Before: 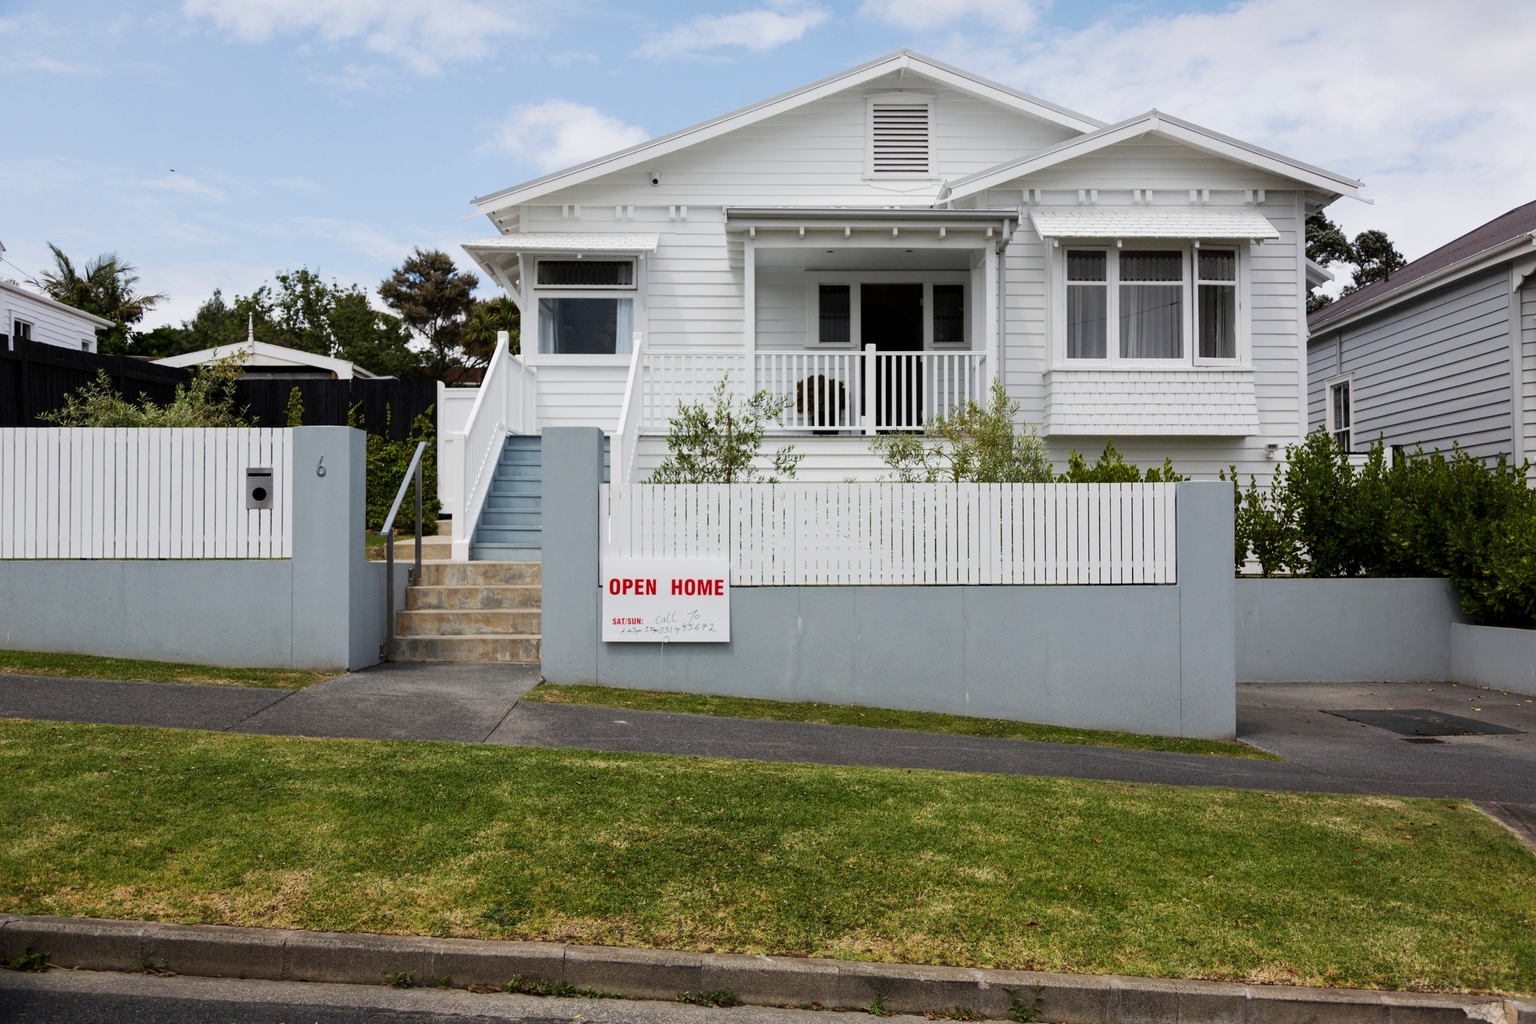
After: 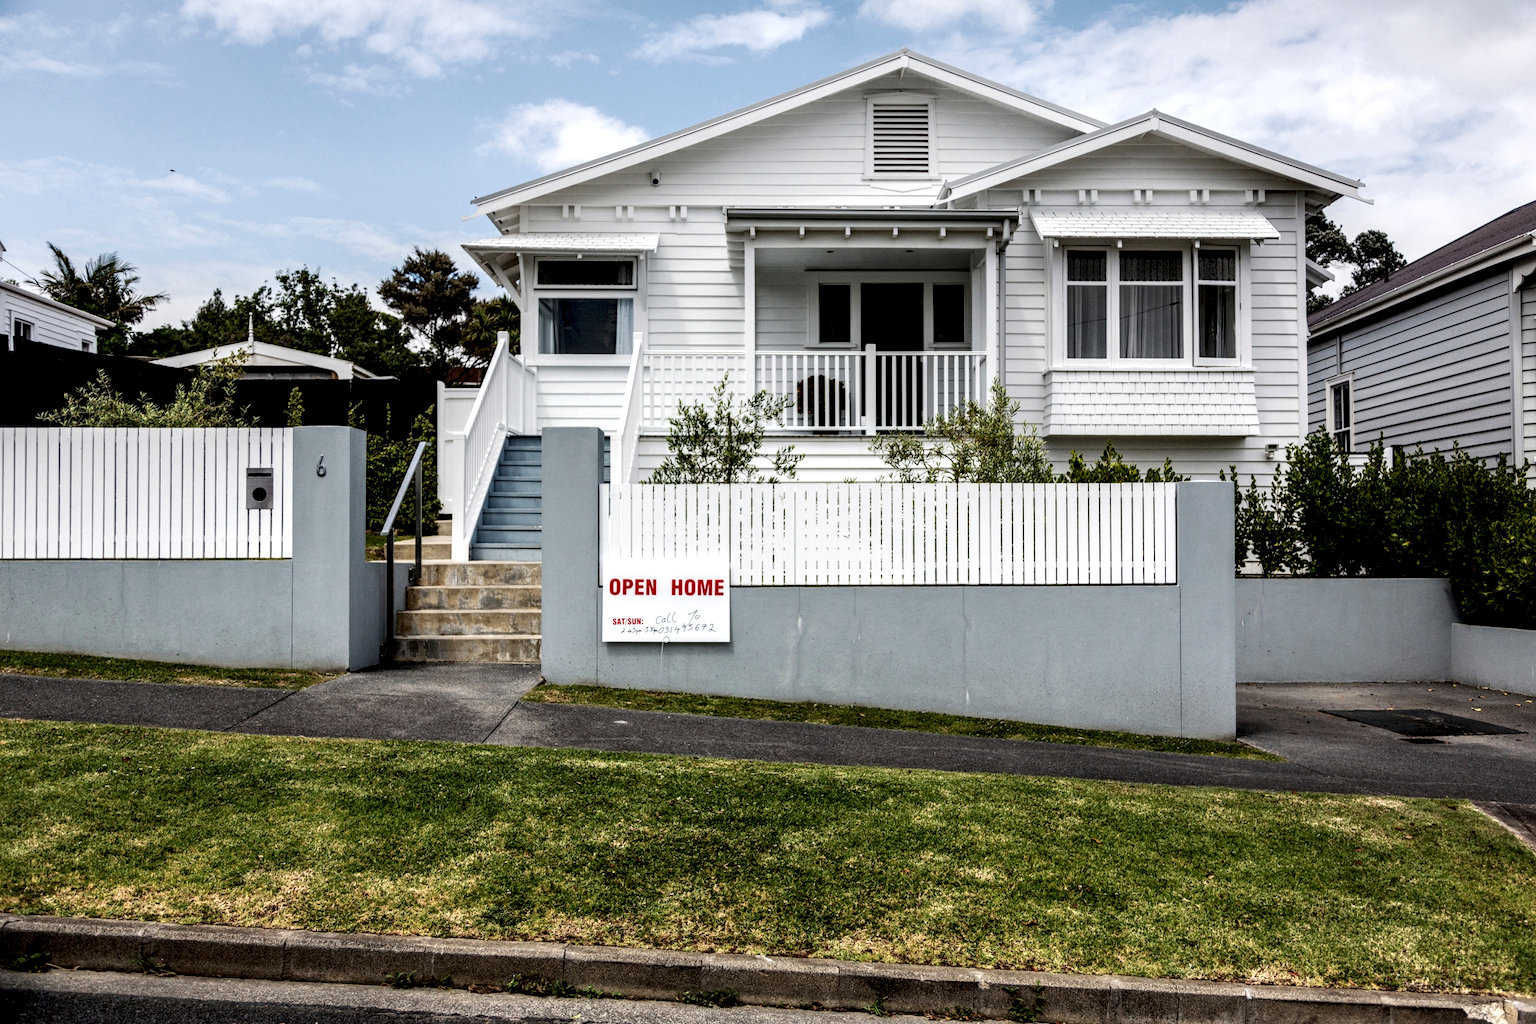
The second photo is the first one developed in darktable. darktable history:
local contrast: detail 202%
